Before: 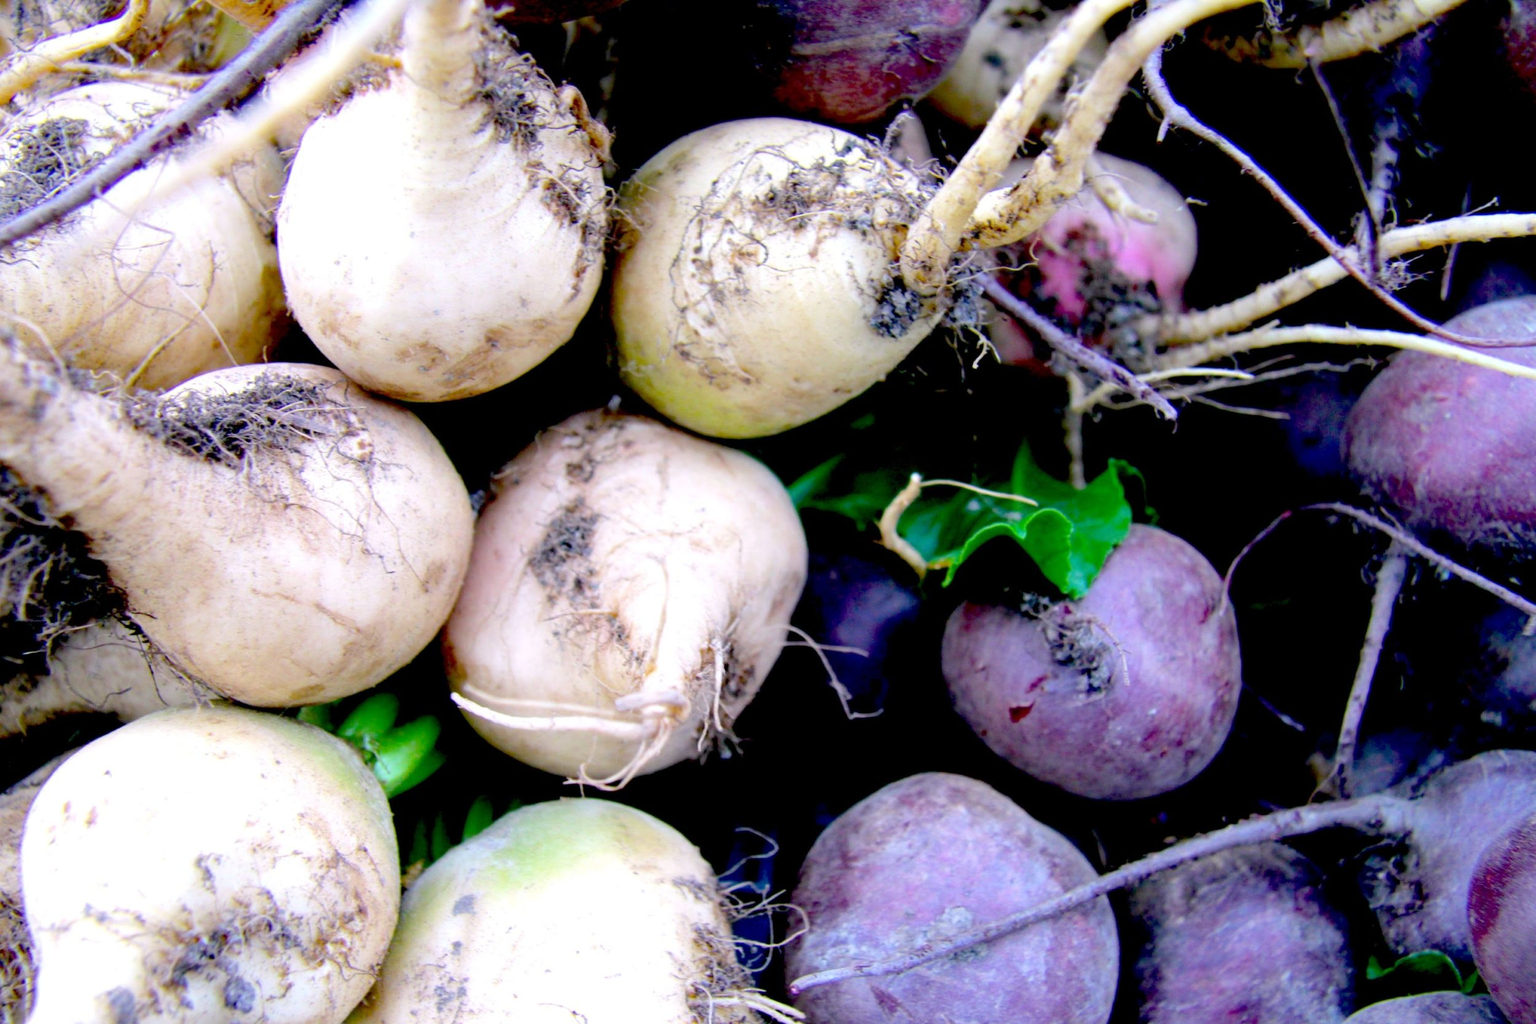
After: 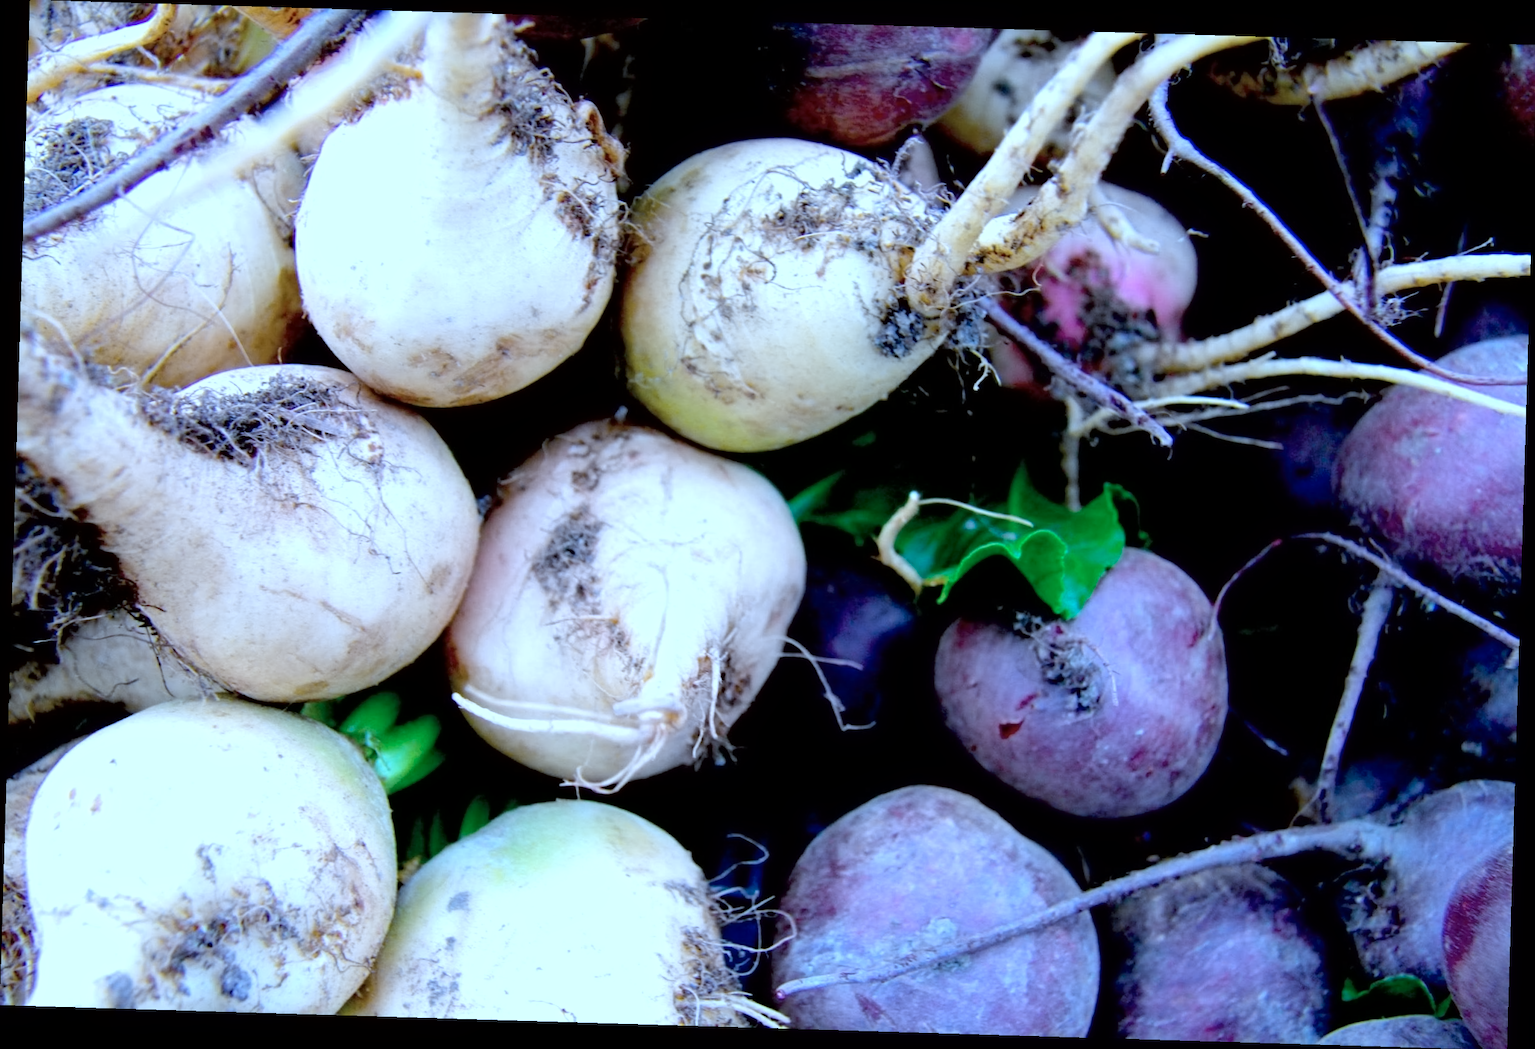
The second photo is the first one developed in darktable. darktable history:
rotate and perspective: rotation 1.72°, automatic cropping off
contrast equalizer: y [[0.5 ×6], [0.5 ×6], [0.5 ×6], [0 ×6], [0, 0.039, 0.251, 0.29, 0.293, 0.292]]
color correction: highlights a* -9.35, highlights b* -23.15
